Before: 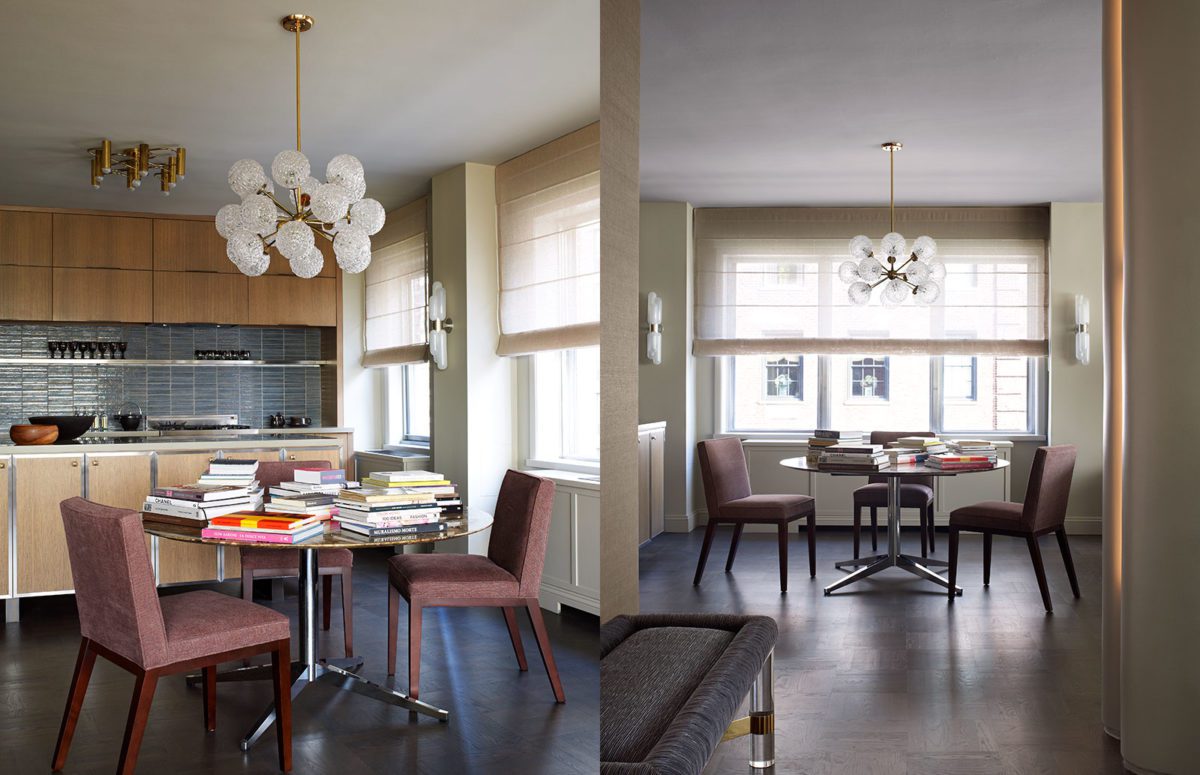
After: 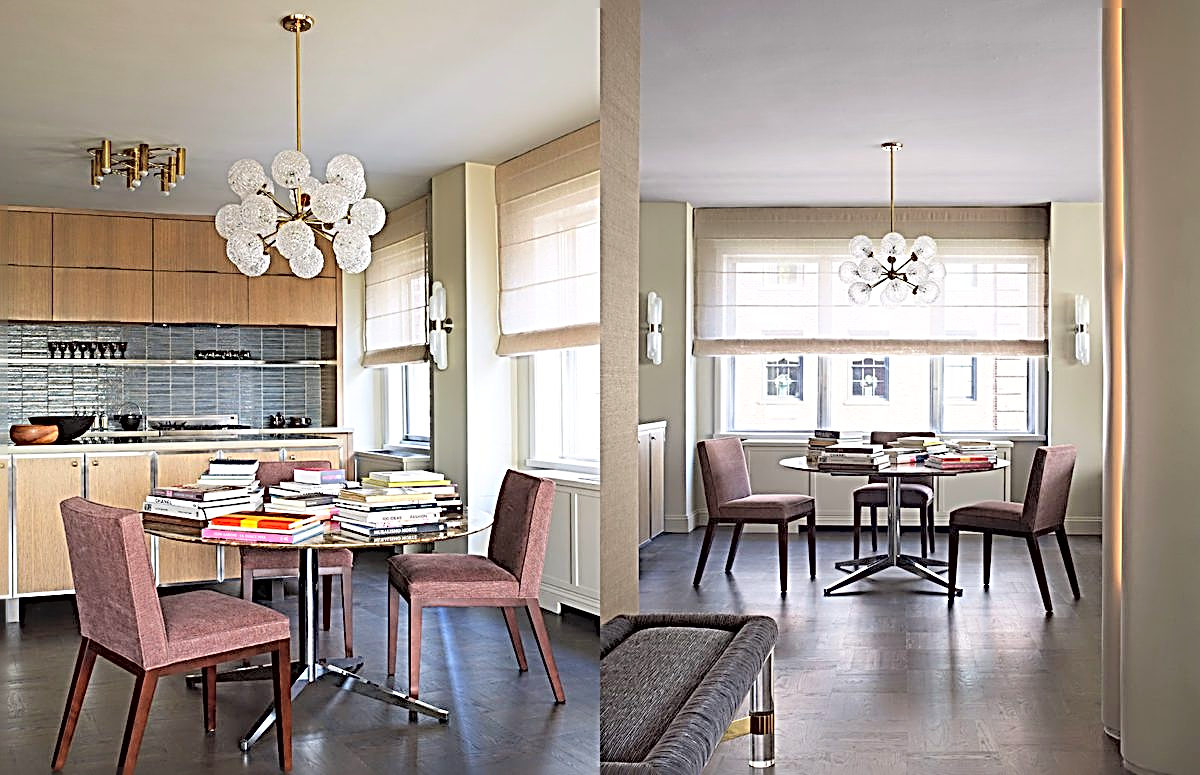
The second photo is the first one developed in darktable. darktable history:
contrast brightness saturation: contrast 0.097, brightness 0.308, saturation 0.137
sharpen: radius 3.145, amount 1.723
